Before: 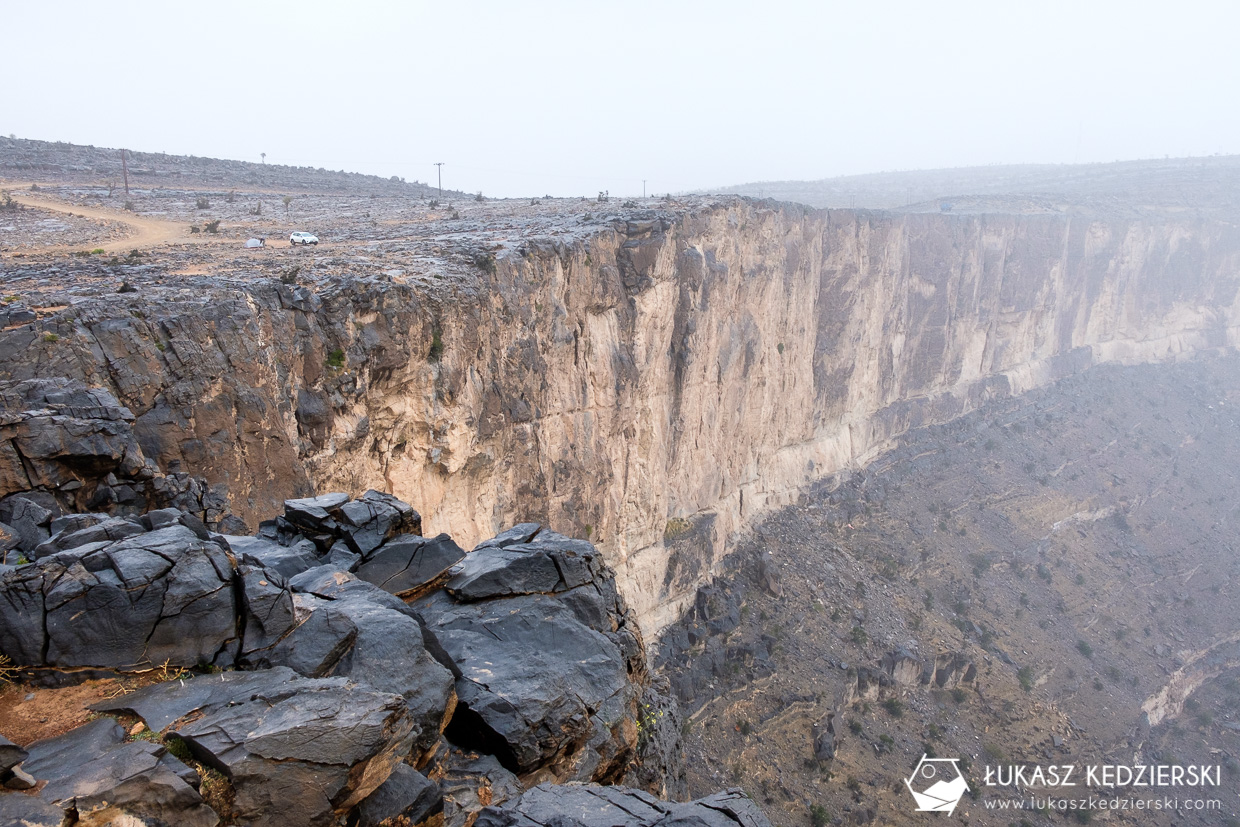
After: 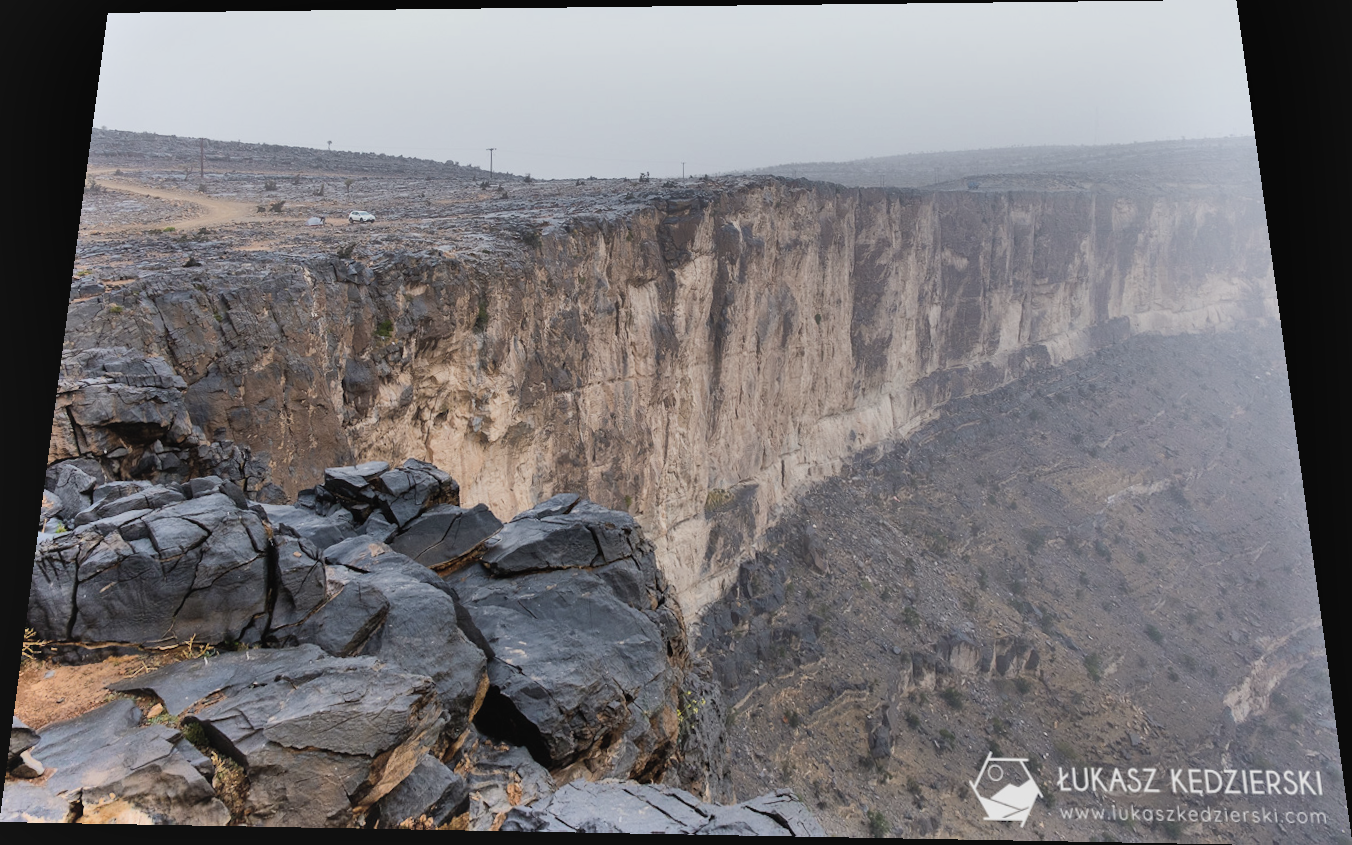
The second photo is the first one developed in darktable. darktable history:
color balance rgb: perceptual saturation grading › global saturation 20%, global vibrance 20%
contrast brightness saturation: contrast -0.05, saturation -0.41
rotate and perspective: rotation 0.128°, lens shift (vertical) -0.181, lens shift (horizontal) -0.044, shear 0.001, automatic cropping off
shadows and highlights: shadows 80.73, white point adjustment -9.07, highlights -61.46, soften with gaussian
